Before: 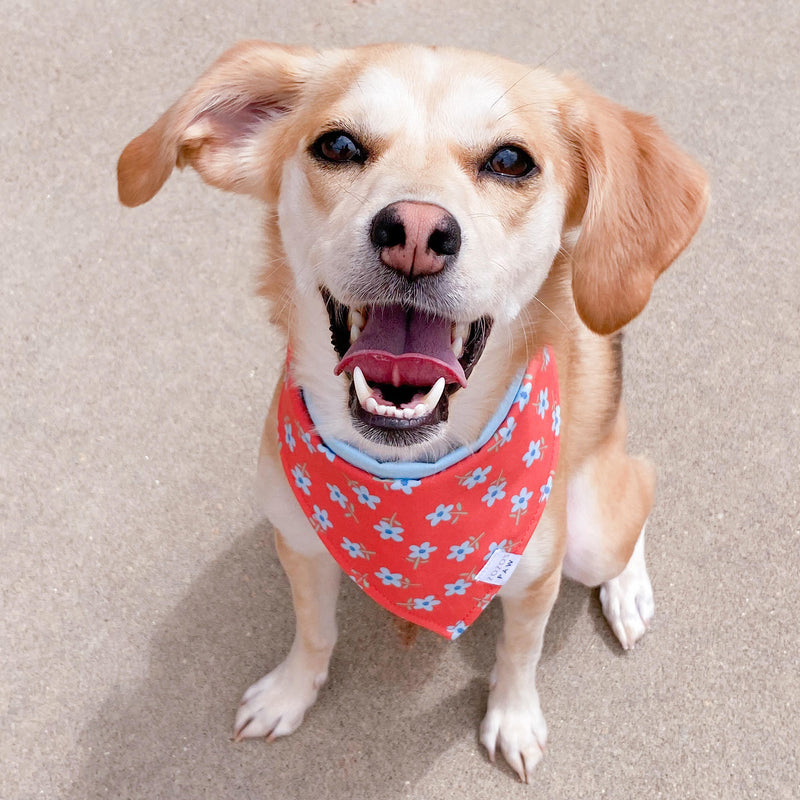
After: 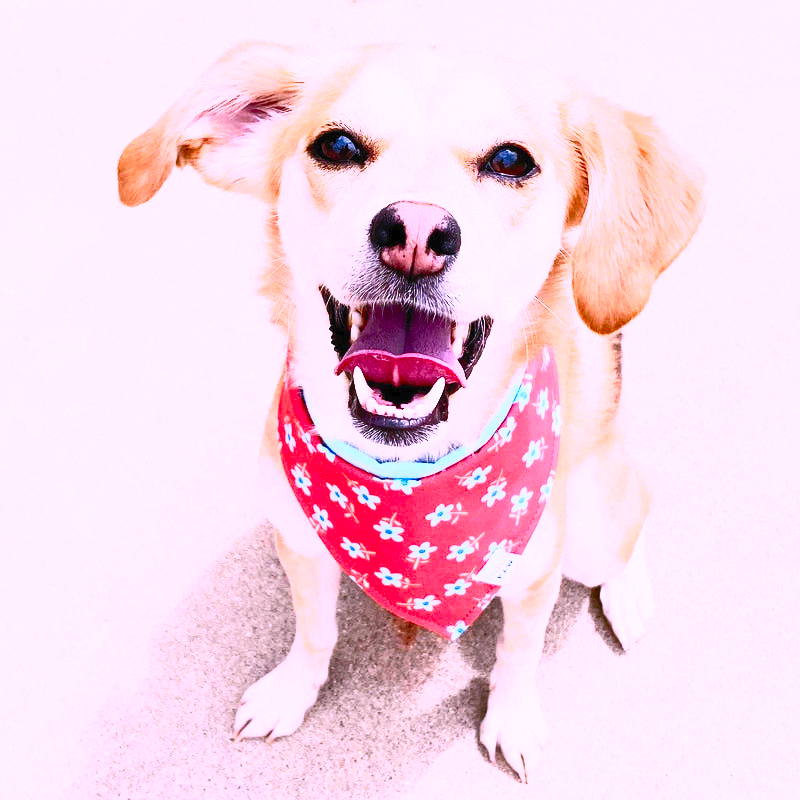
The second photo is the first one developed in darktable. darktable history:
white balance: red 1.042, blue 1.17
contrast brightness saturation: contrast 0.83, brightness 0.59, saturation 0.59
